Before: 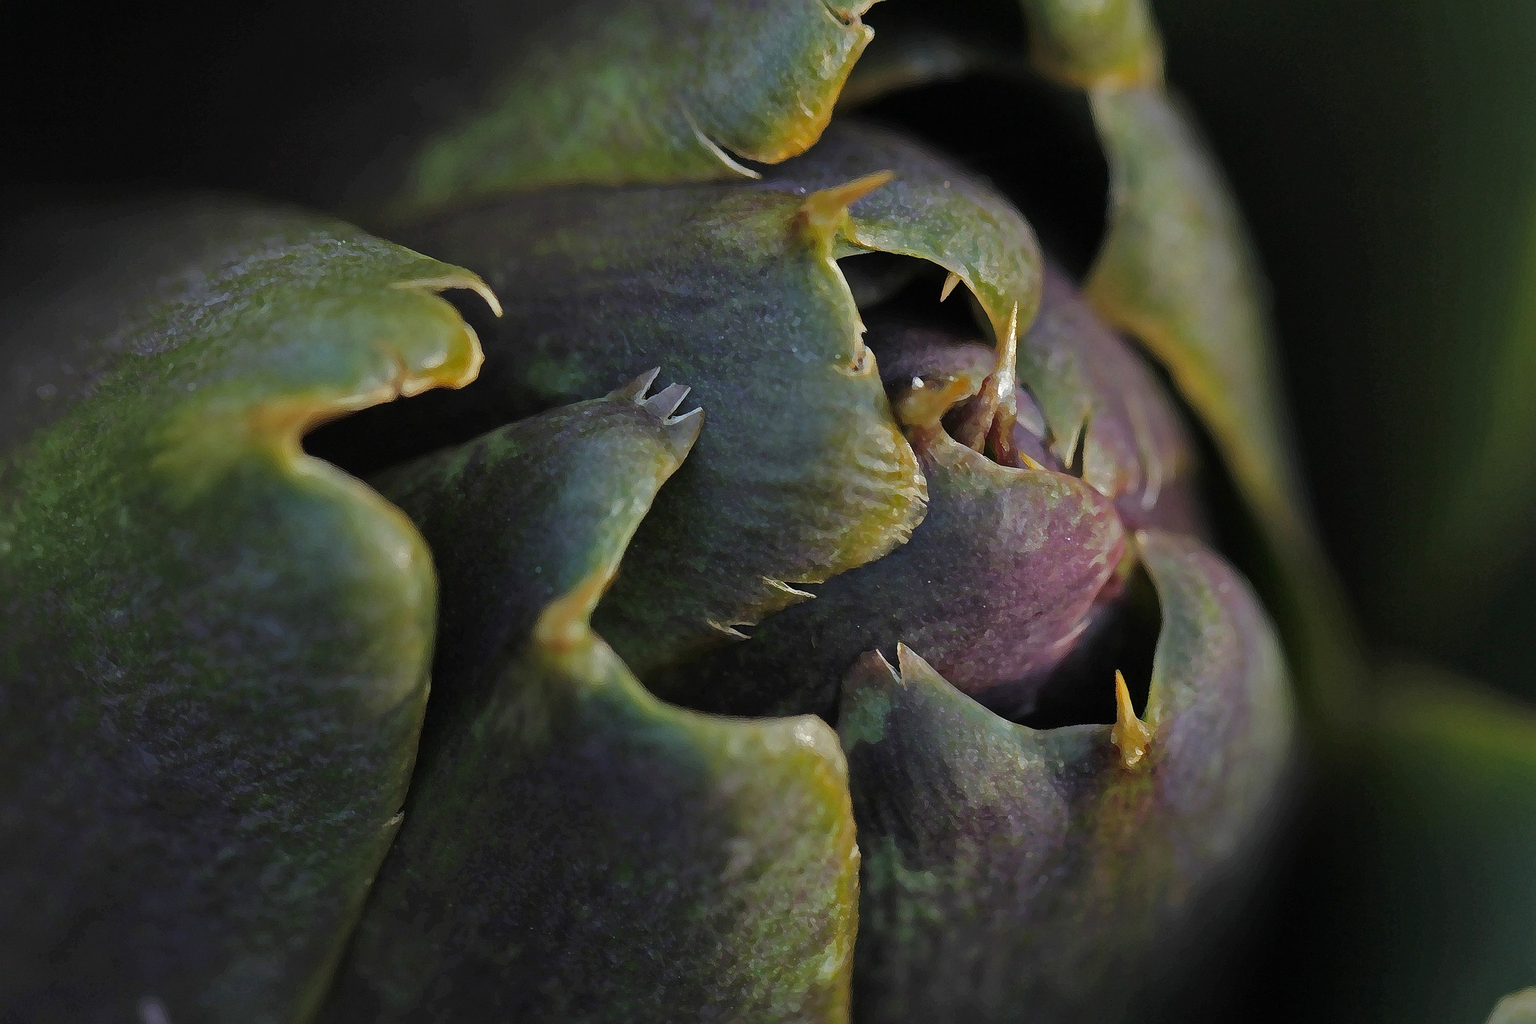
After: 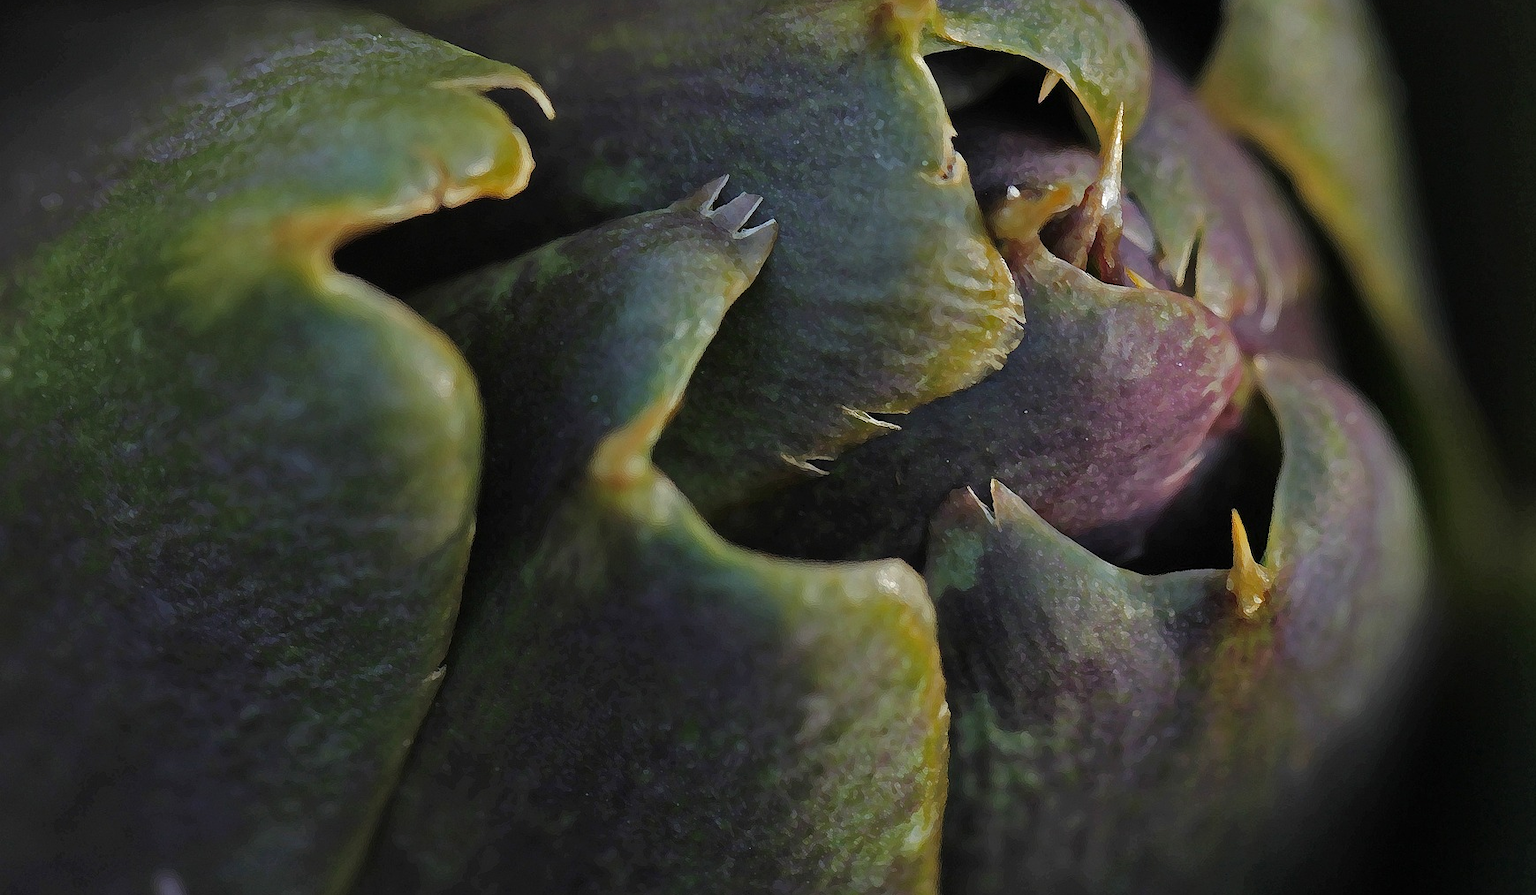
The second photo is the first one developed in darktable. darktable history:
crop: top 20.422%, right 9.39%, bottom 0.316%
